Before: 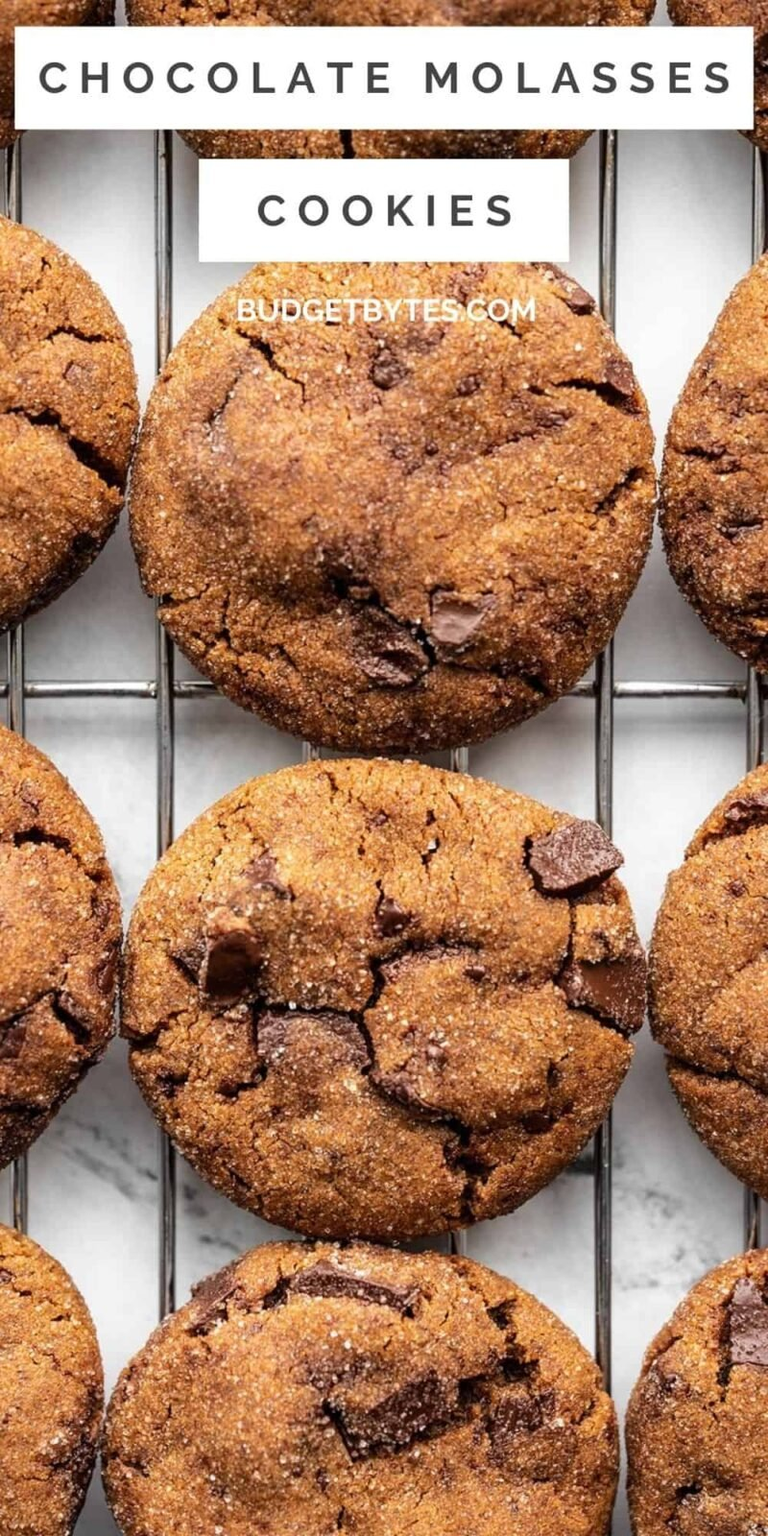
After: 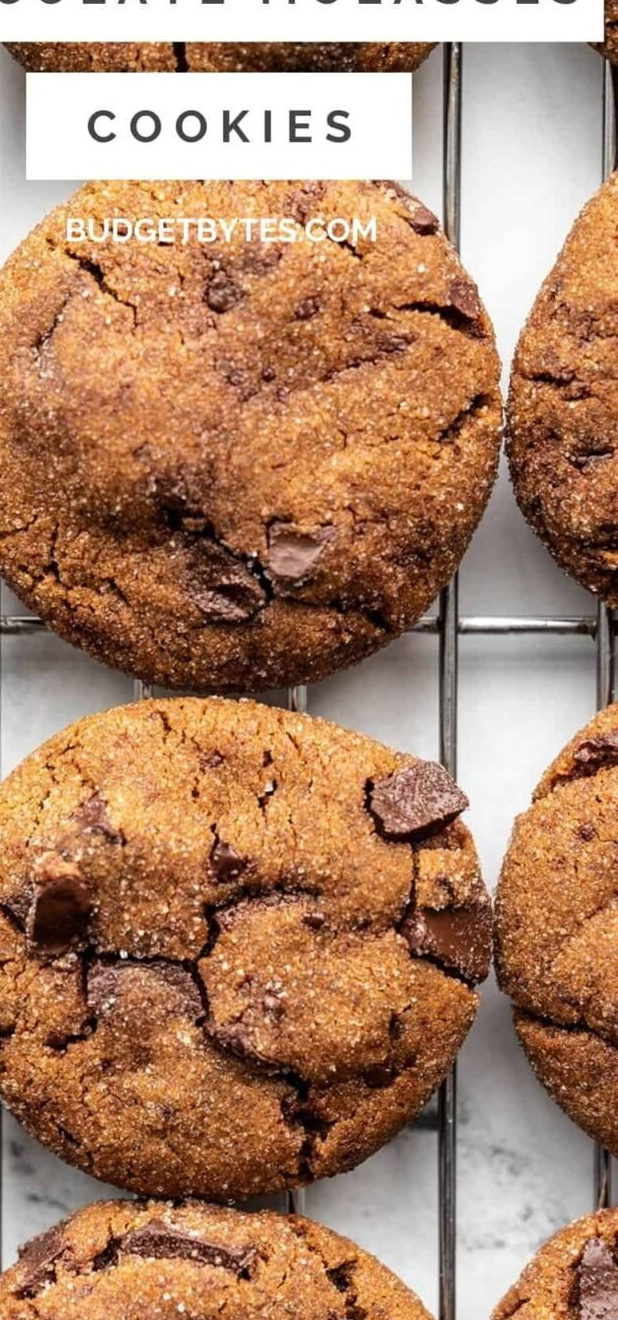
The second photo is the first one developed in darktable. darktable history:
crop: left 22.655%, top 5.815%, bottom 11.673%
